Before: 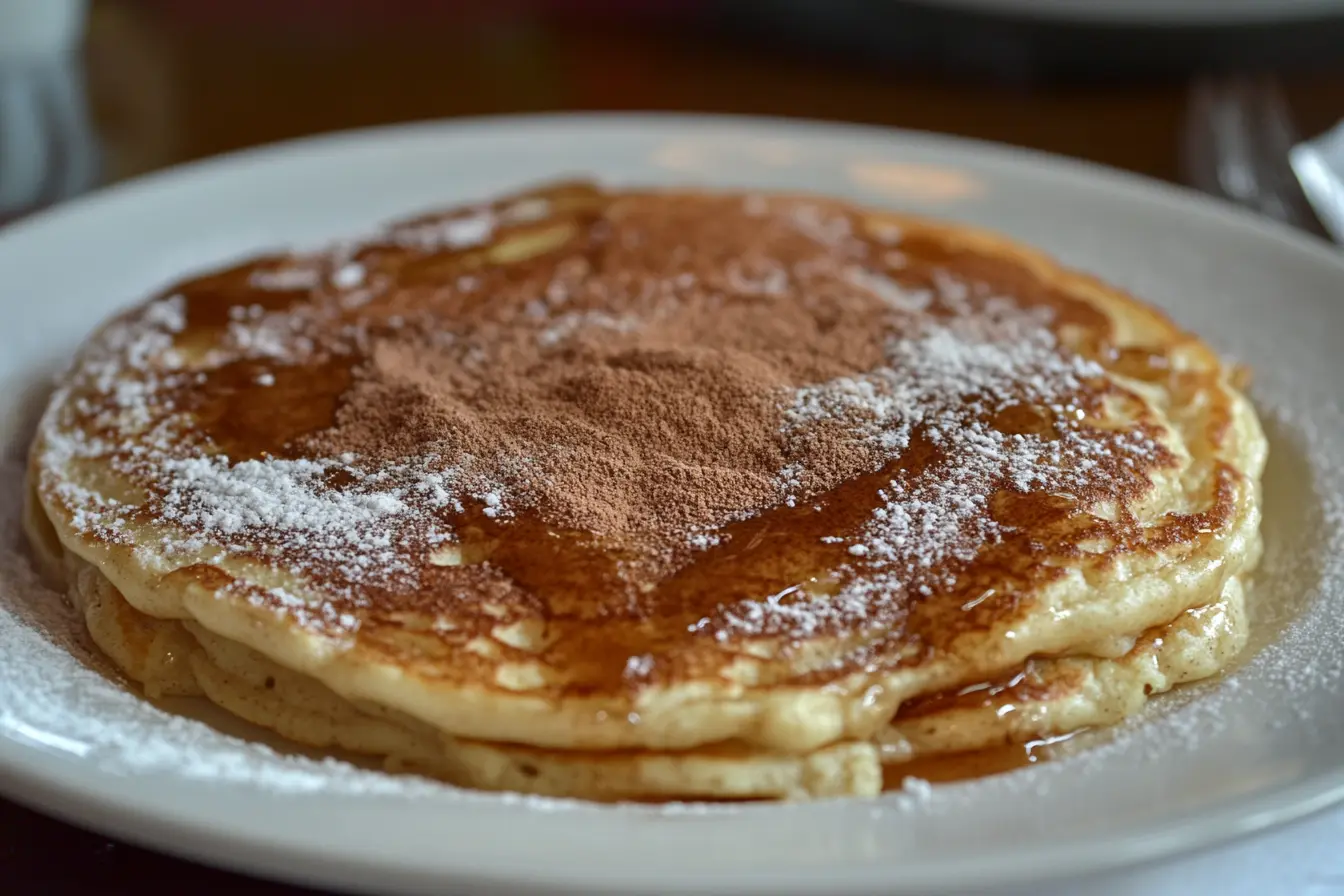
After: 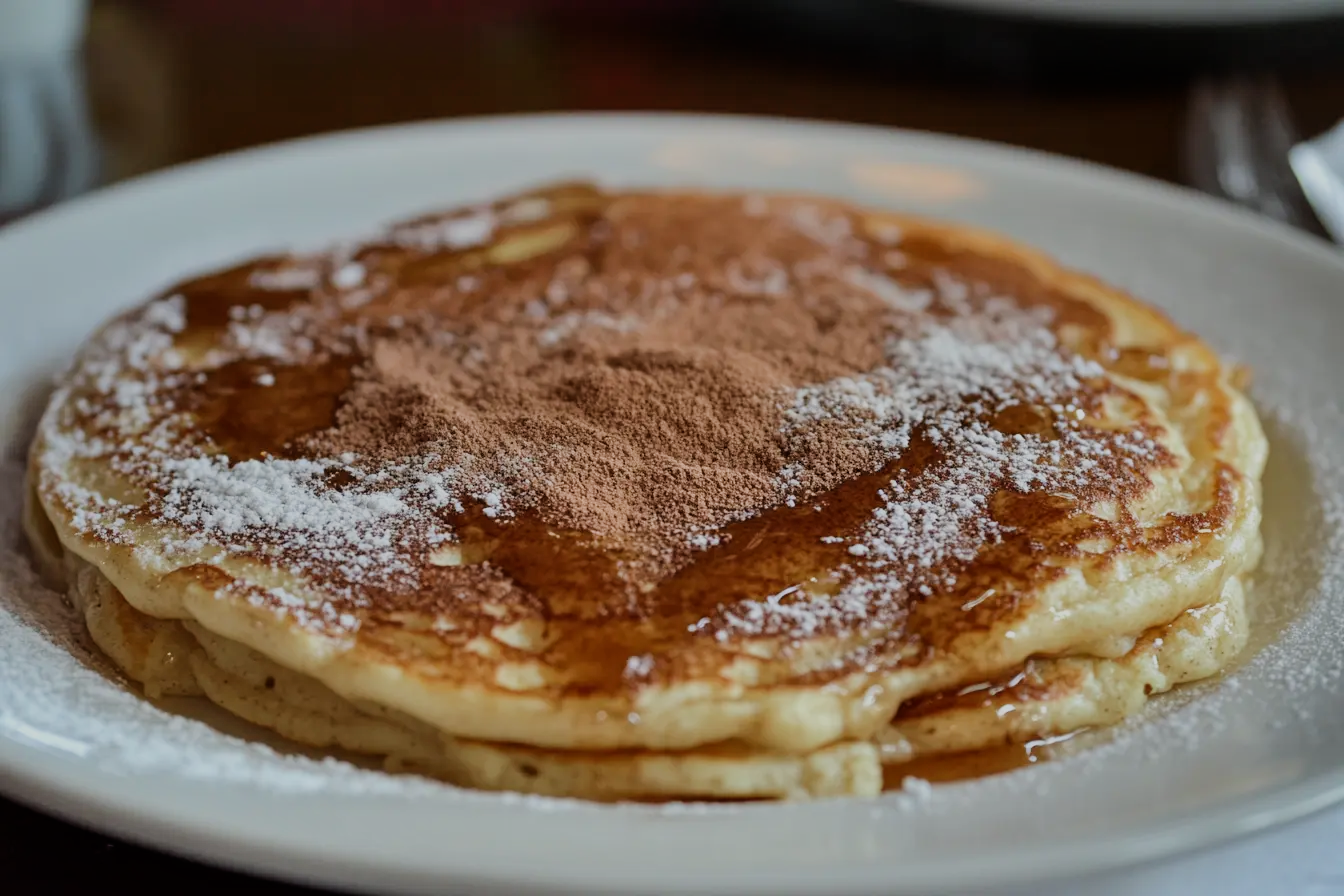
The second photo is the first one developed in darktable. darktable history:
filmic rgb: black relative exposure -8.54 EV, white relative exposure 5.52 EV, hardness 3.39, contrast 1.016
shadows and highlights: radius 133.83, soften with gaussian
white balance: emerald 1
